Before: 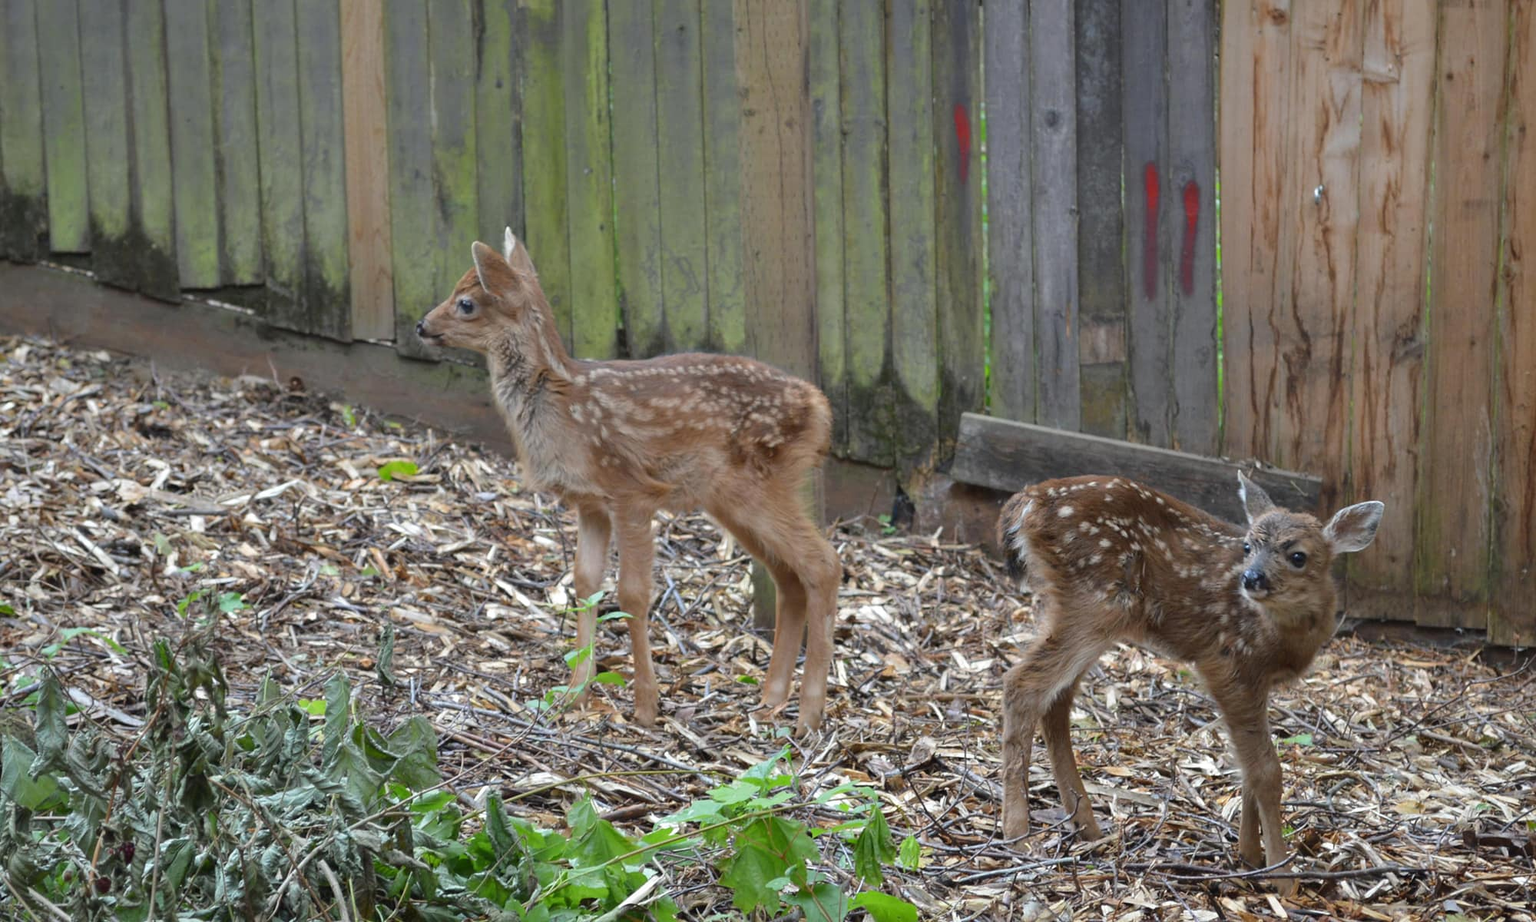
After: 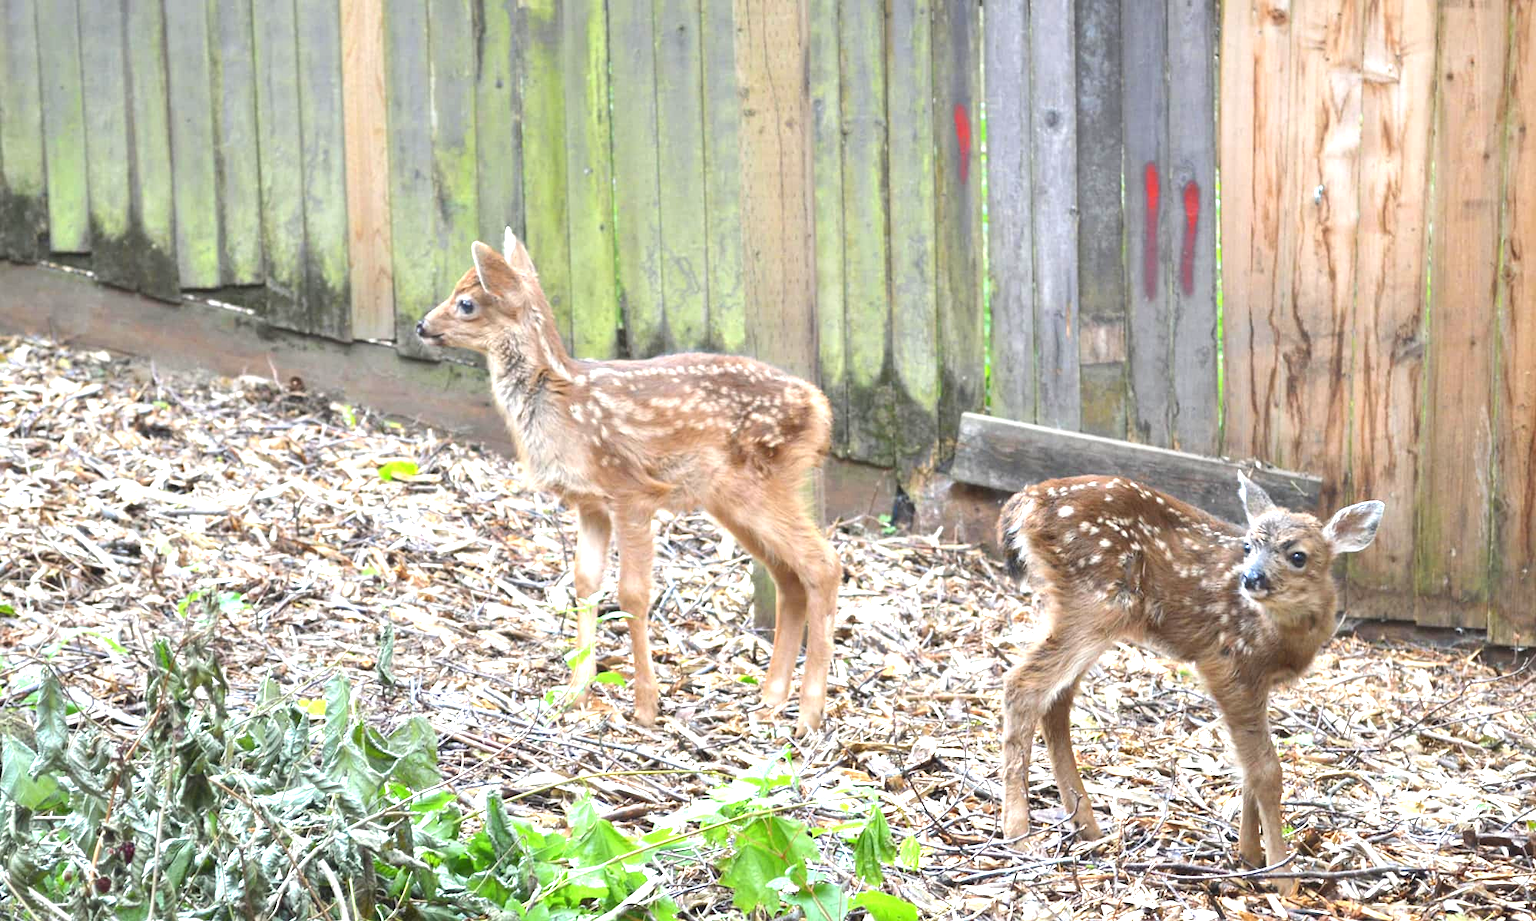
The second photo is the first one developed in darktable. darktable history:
exposure: black level correction 0, exposure 1.668 EV, compensate highlight preservation false
